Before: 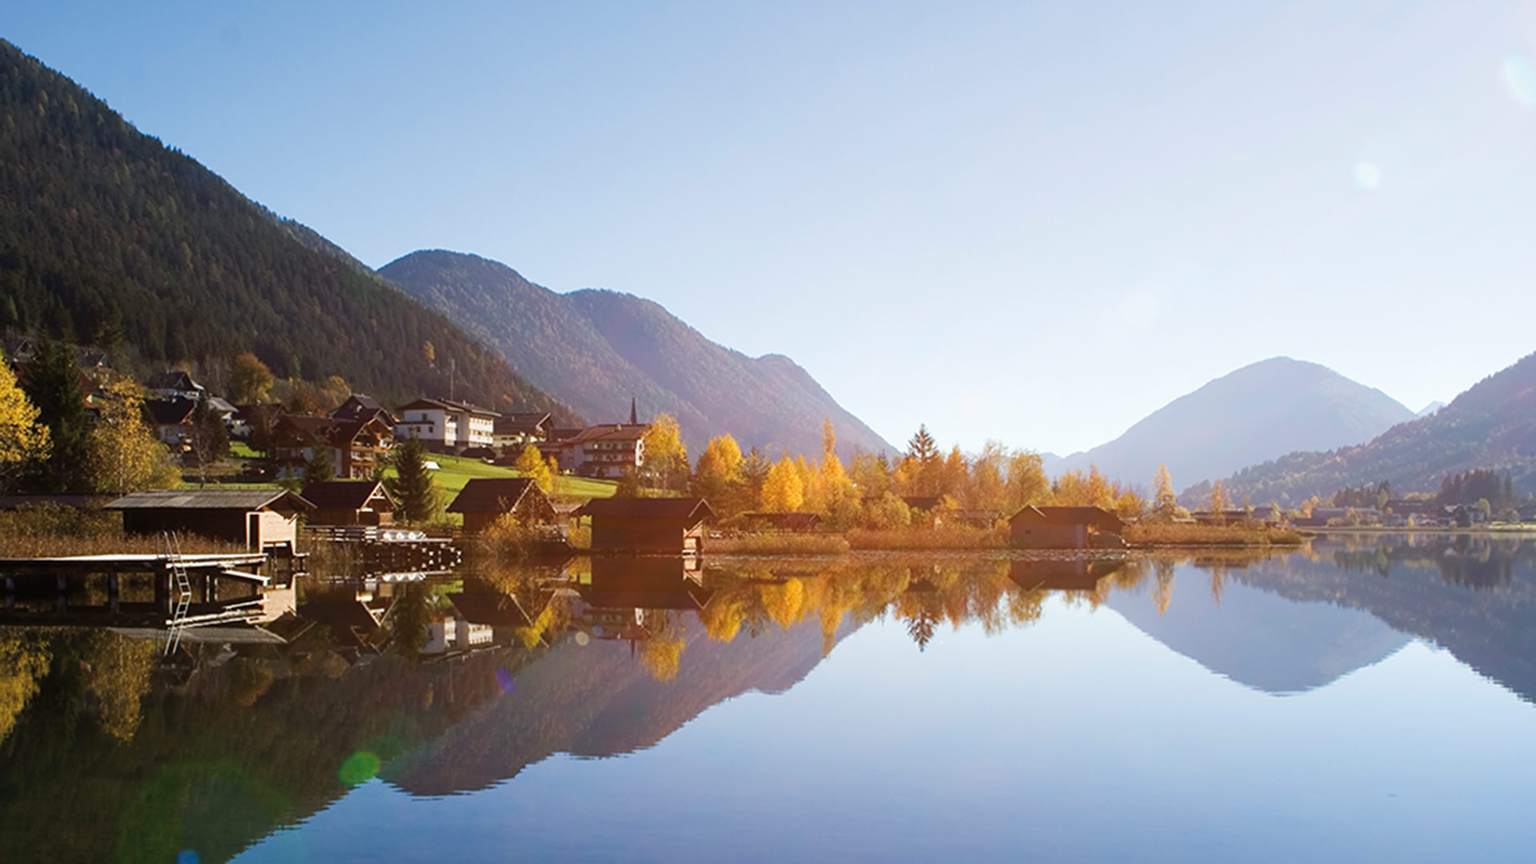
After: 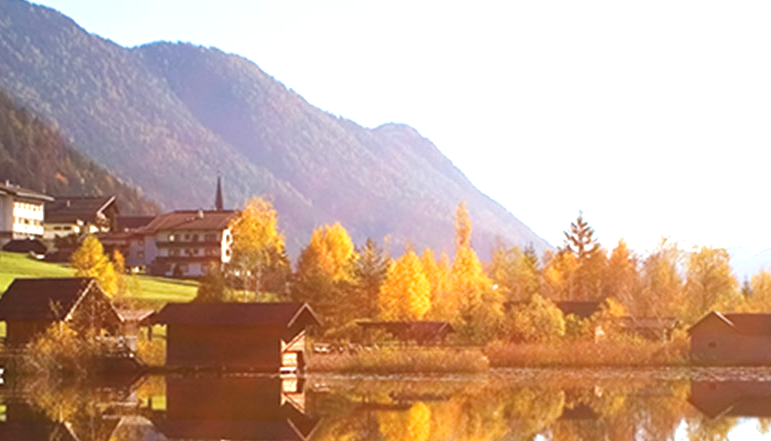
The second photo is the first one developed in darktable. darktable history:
exposure: exposure 0.634 EV, compensate highlight preservation false
crop: left 29.89%, top 29.665%, right 29.948%, bottom 29.476%
